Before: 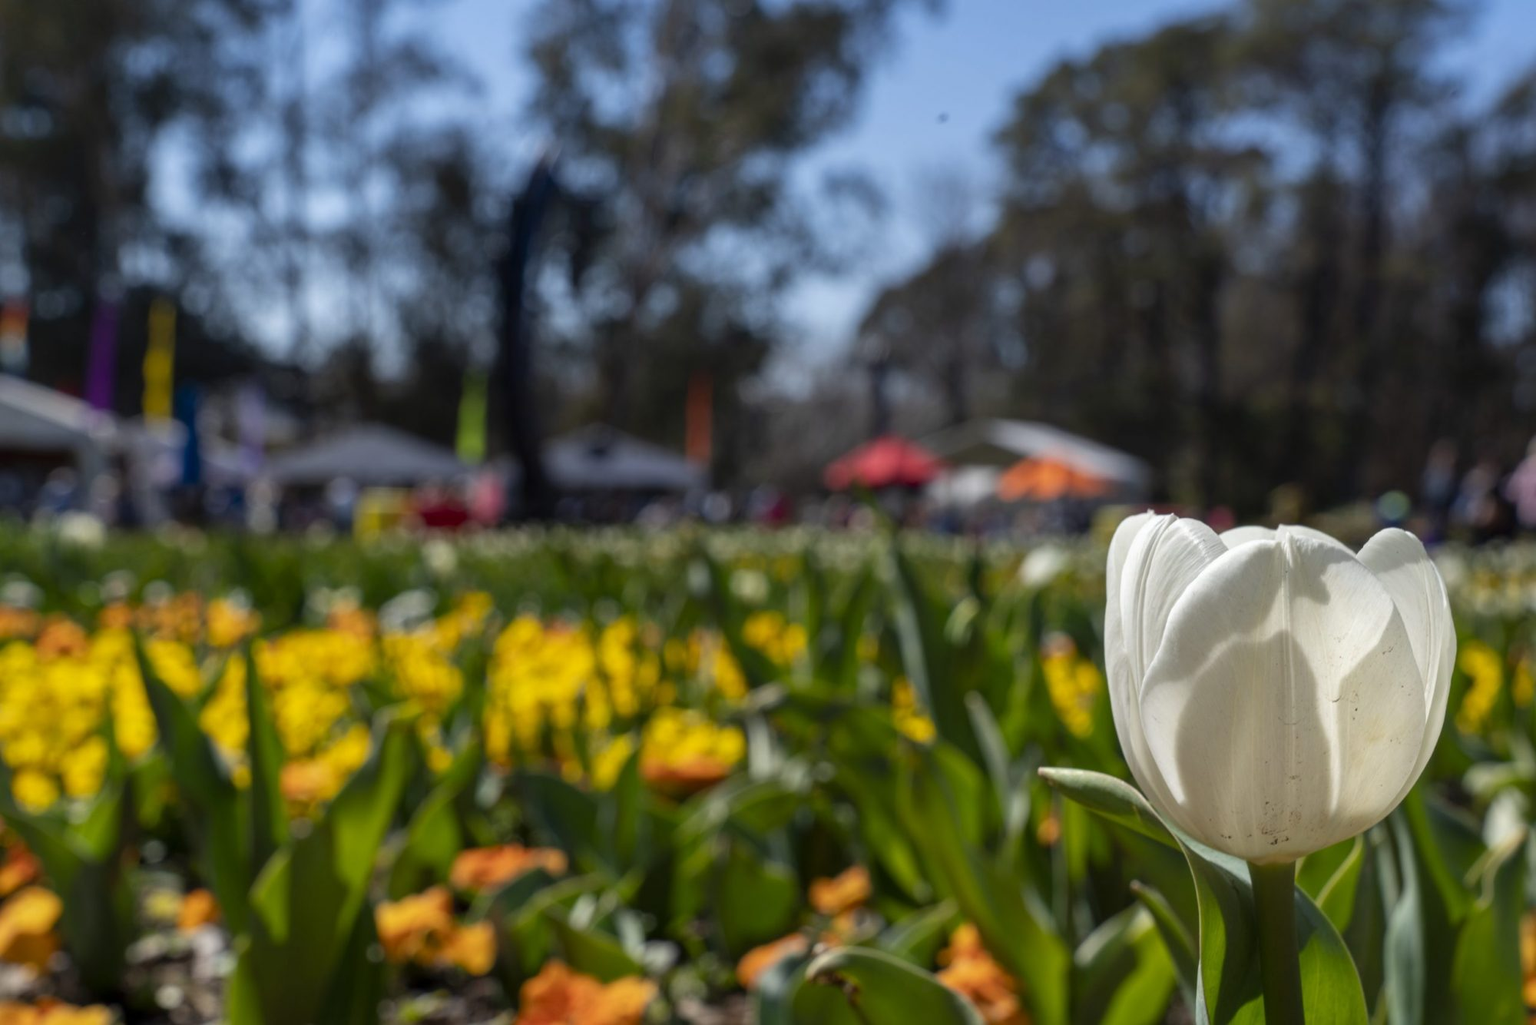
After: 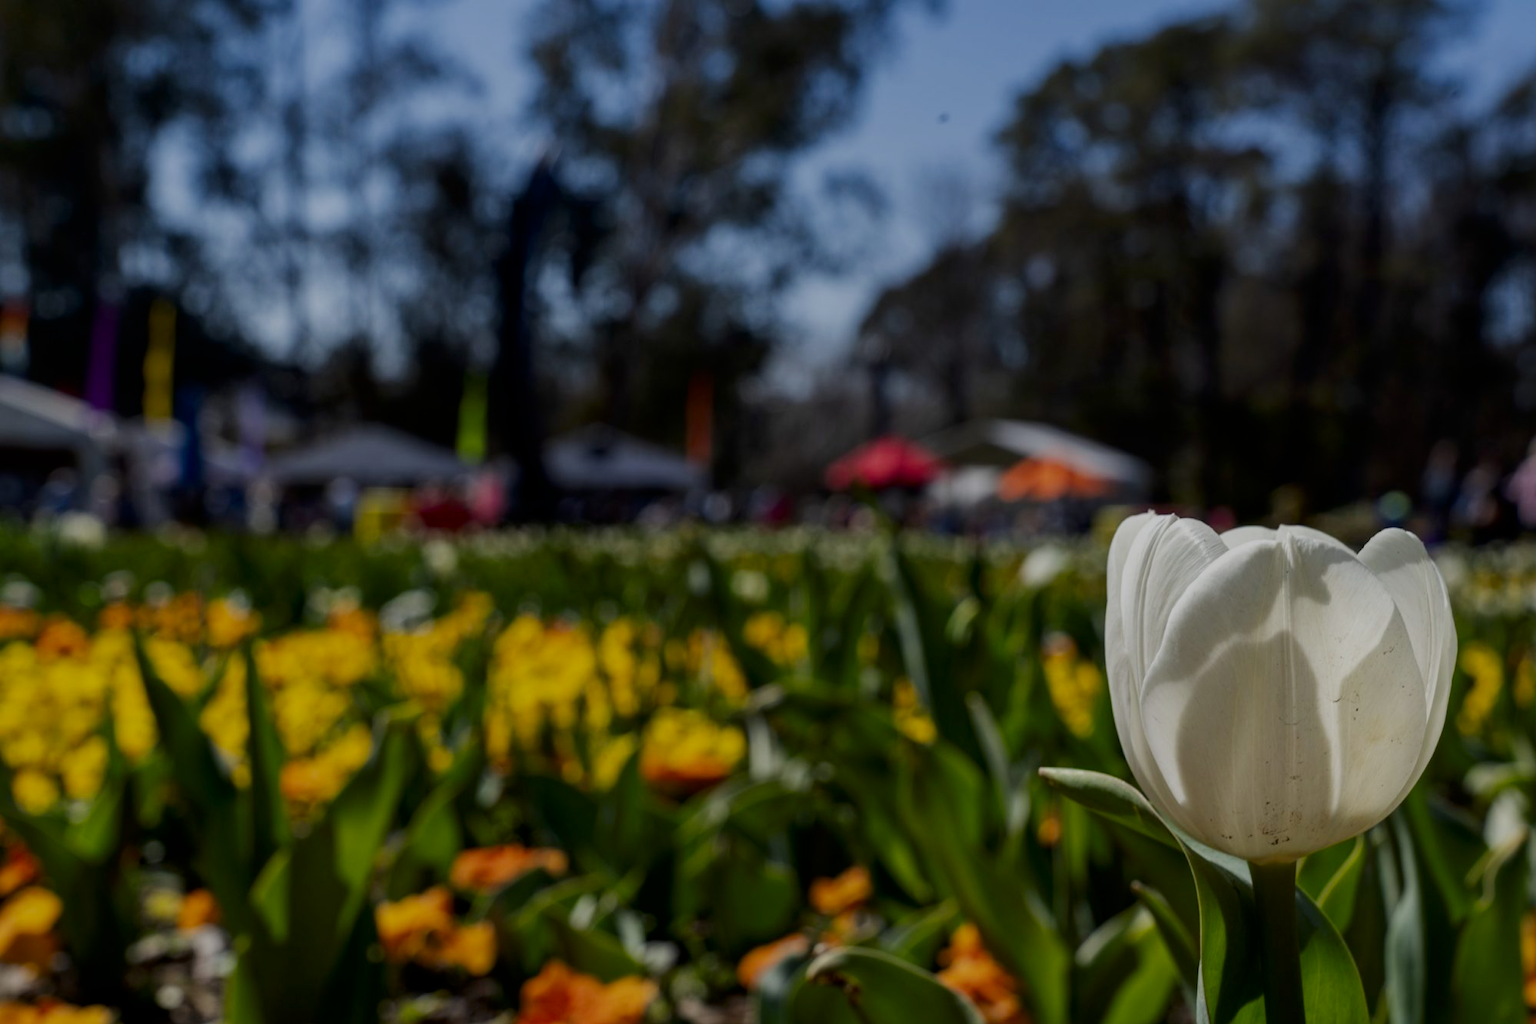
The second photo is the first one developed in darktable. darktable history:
crop: left 0.035%
filmic rgb: black relative exposure -7.65 EV, white relative exposure 4.56 EV, threshold 3.04 EV, hardness 3.61, contrast 0.998, enable highlight reconstruction true
contrast brightness saturation: brightness -0.195, saturation 0.078
